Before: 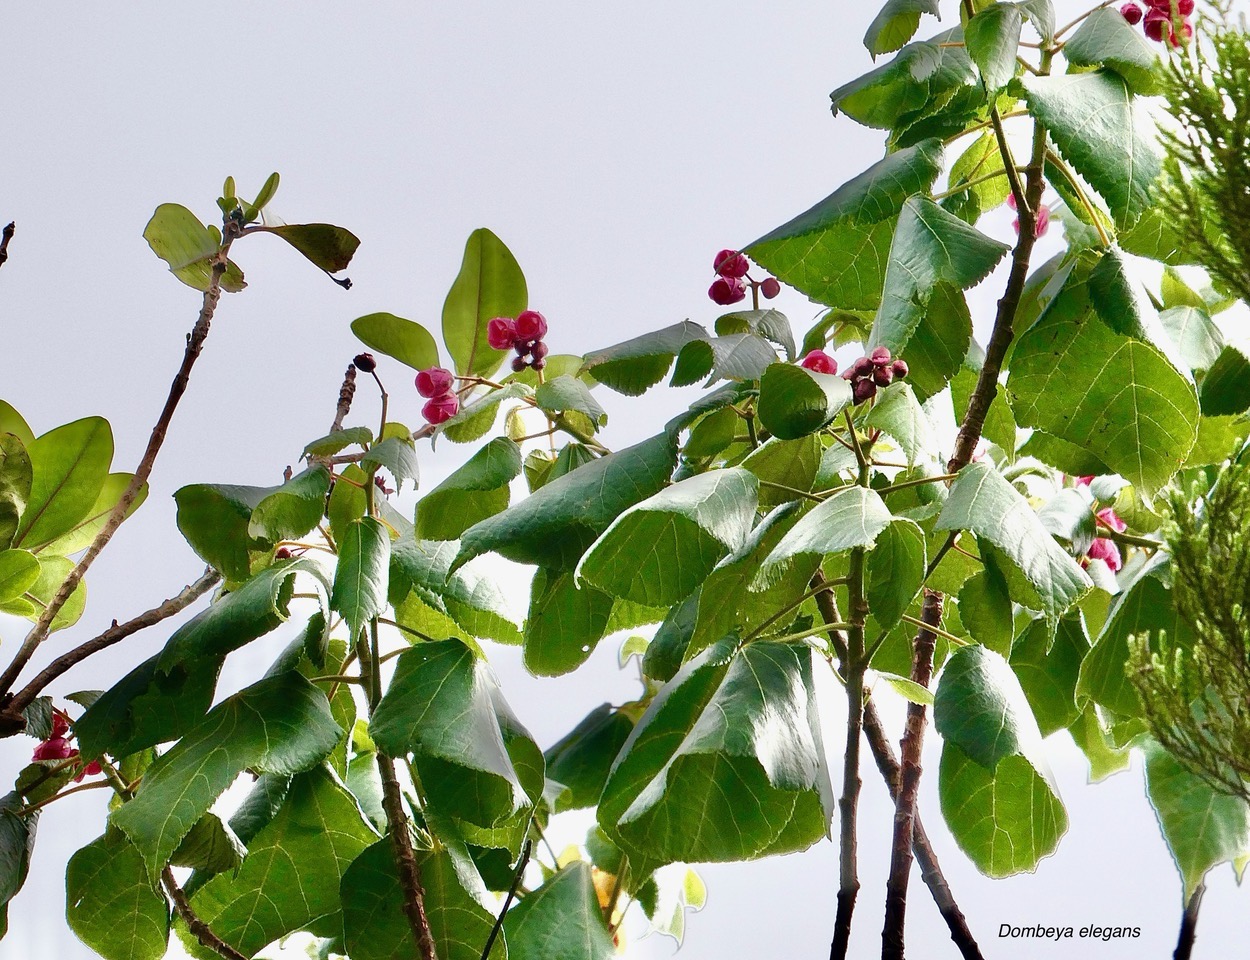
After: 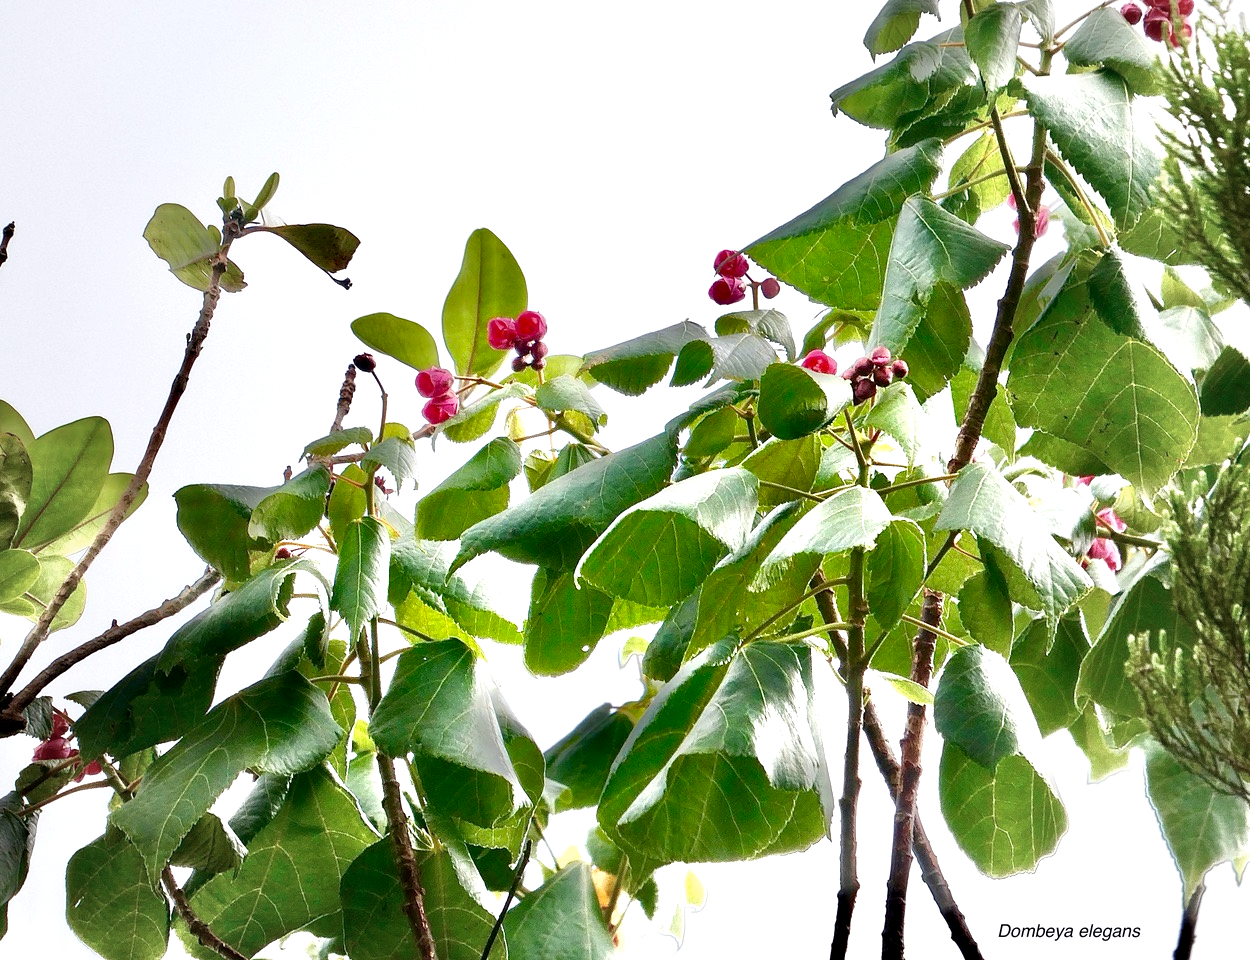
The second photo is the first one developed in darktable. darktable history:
vignetting: fall-off start 33.03%, fall-off radius 64.31%, brightness -0.185, saturation -0.311, width/height ratio 0.953, unbound false
exposure: black level correction 0, exposure 0.694 EV, compensate highlight preservation false
